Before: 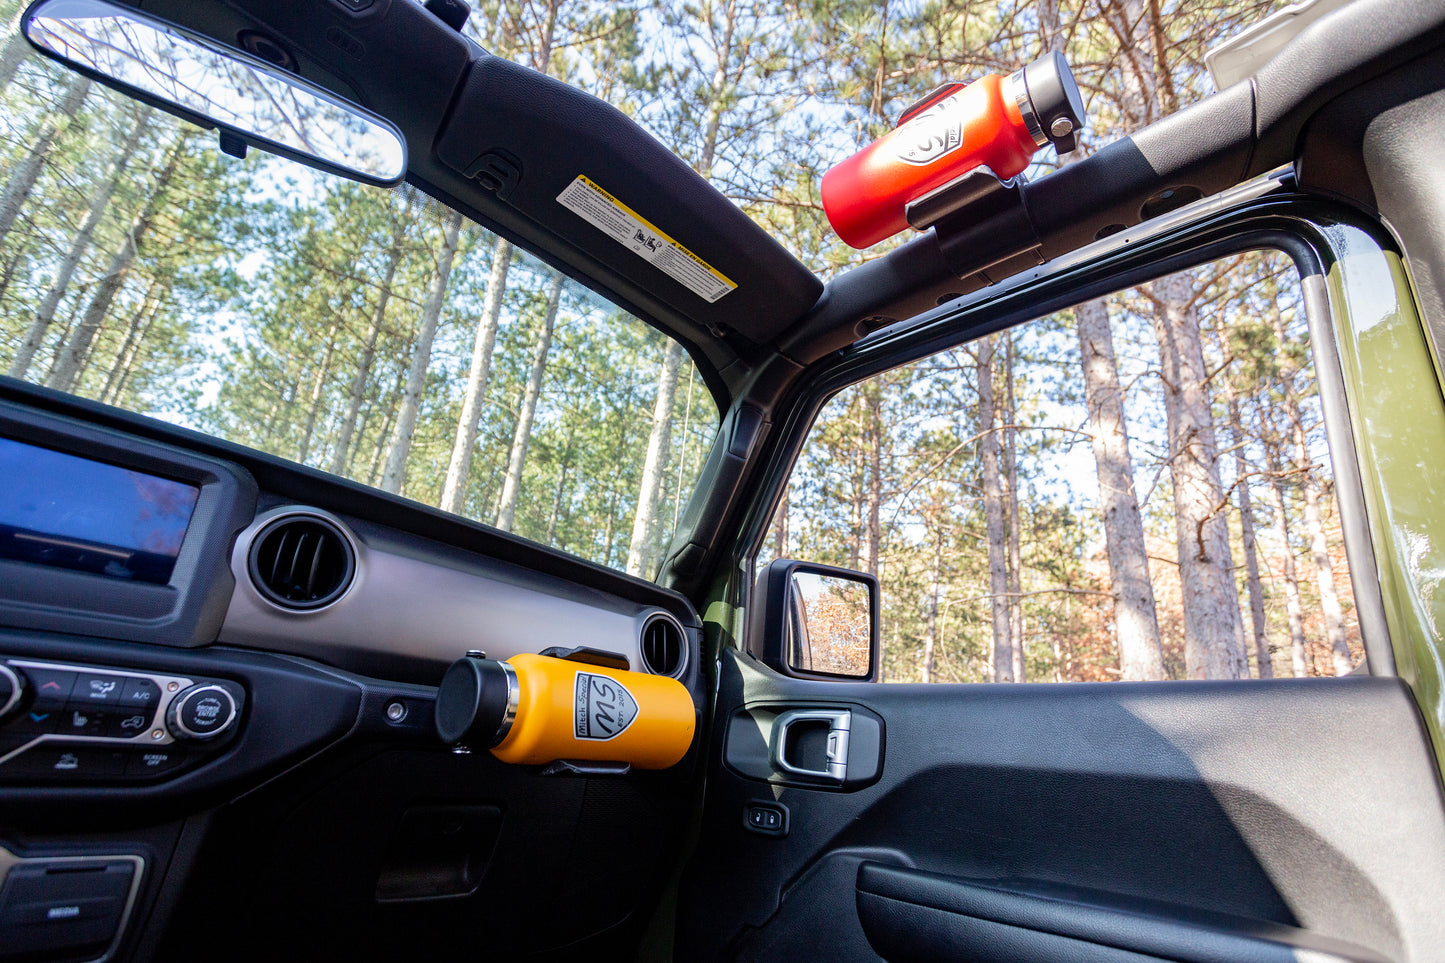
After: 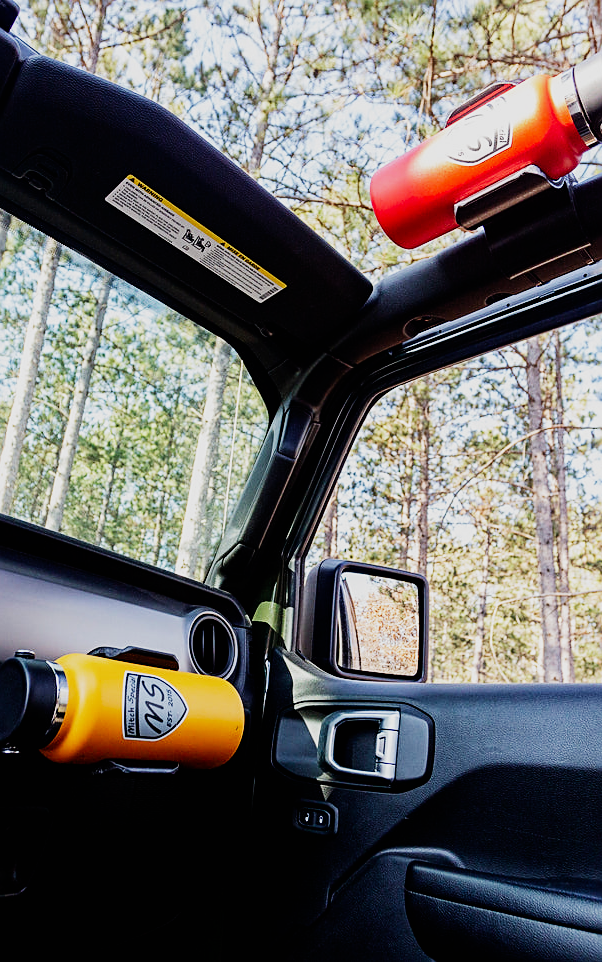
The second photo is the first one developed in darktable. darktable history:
sigmoid: contrast 1.8, skew -0.2, preserve hue 0%, red attenuation 0.1, red rotation 0.035, green attenuation 0.1, green rotation -0.017, blue attenuation 0.15, blue rotation -0.052, base primaries Rec2020
crop: left 31.229%, right 27.105%
sharpen: on, module defaults
